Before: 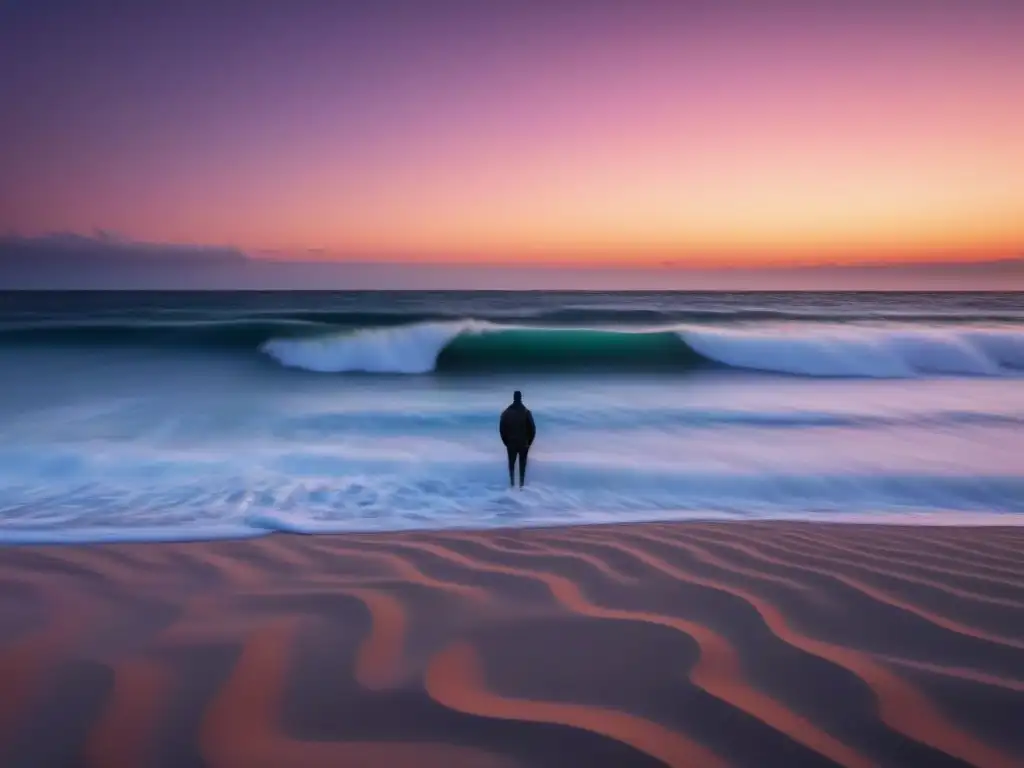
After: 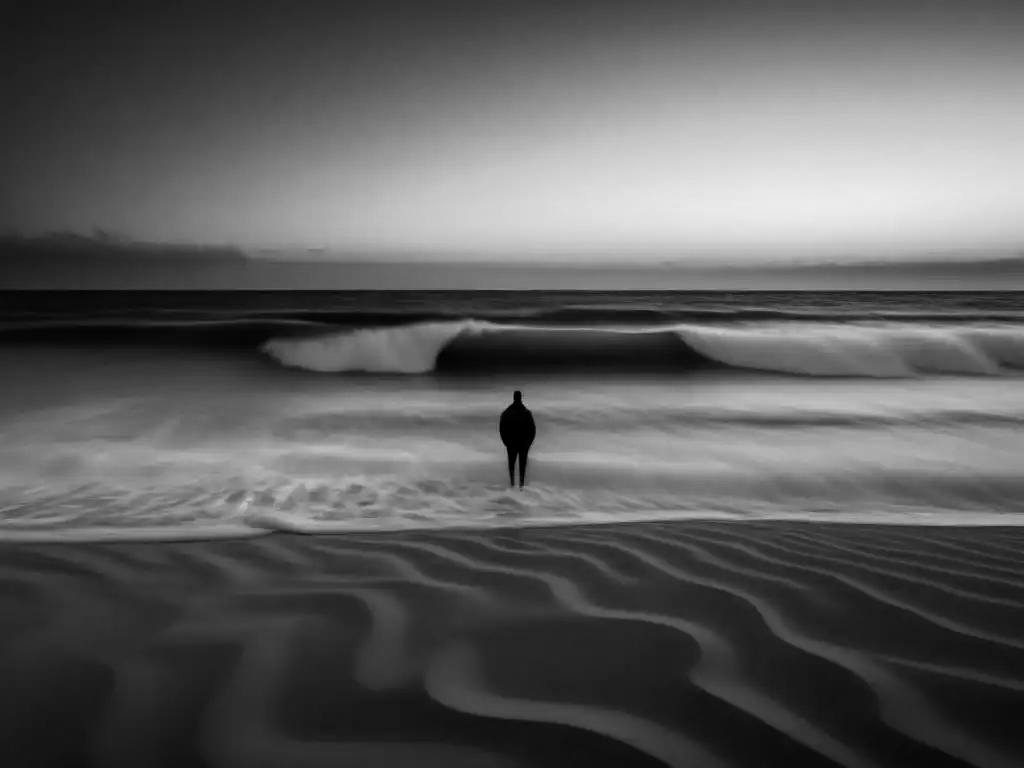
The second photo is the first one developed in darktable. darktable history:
color balance: mode lift, gamma, gain (sRGB), lift [1.014, 0.966, 0.918, 0.87], gamma [0.86, 0.734, 0.918, 0.976], gain [1.063, 1.13, 1.063, 0.86]
tone equalizer: on, module defaults
color balance rgb: on, module defaults
velvia: strength 40%
monochrome: on, module defaults
